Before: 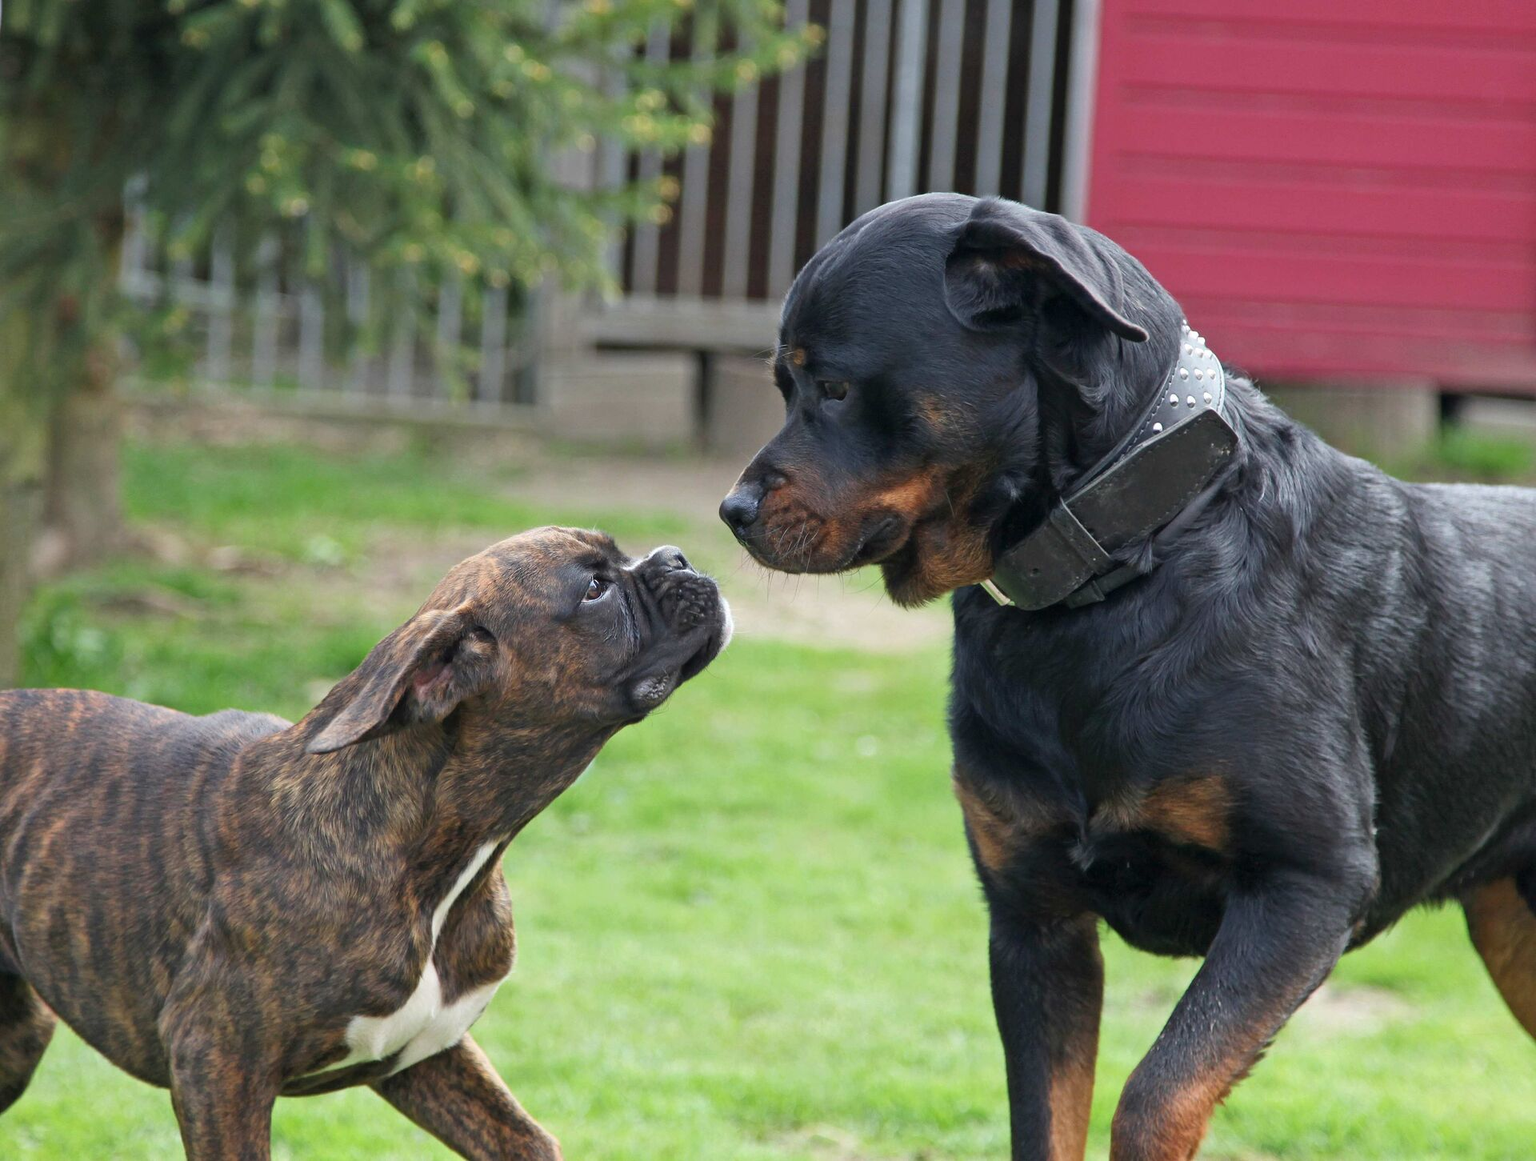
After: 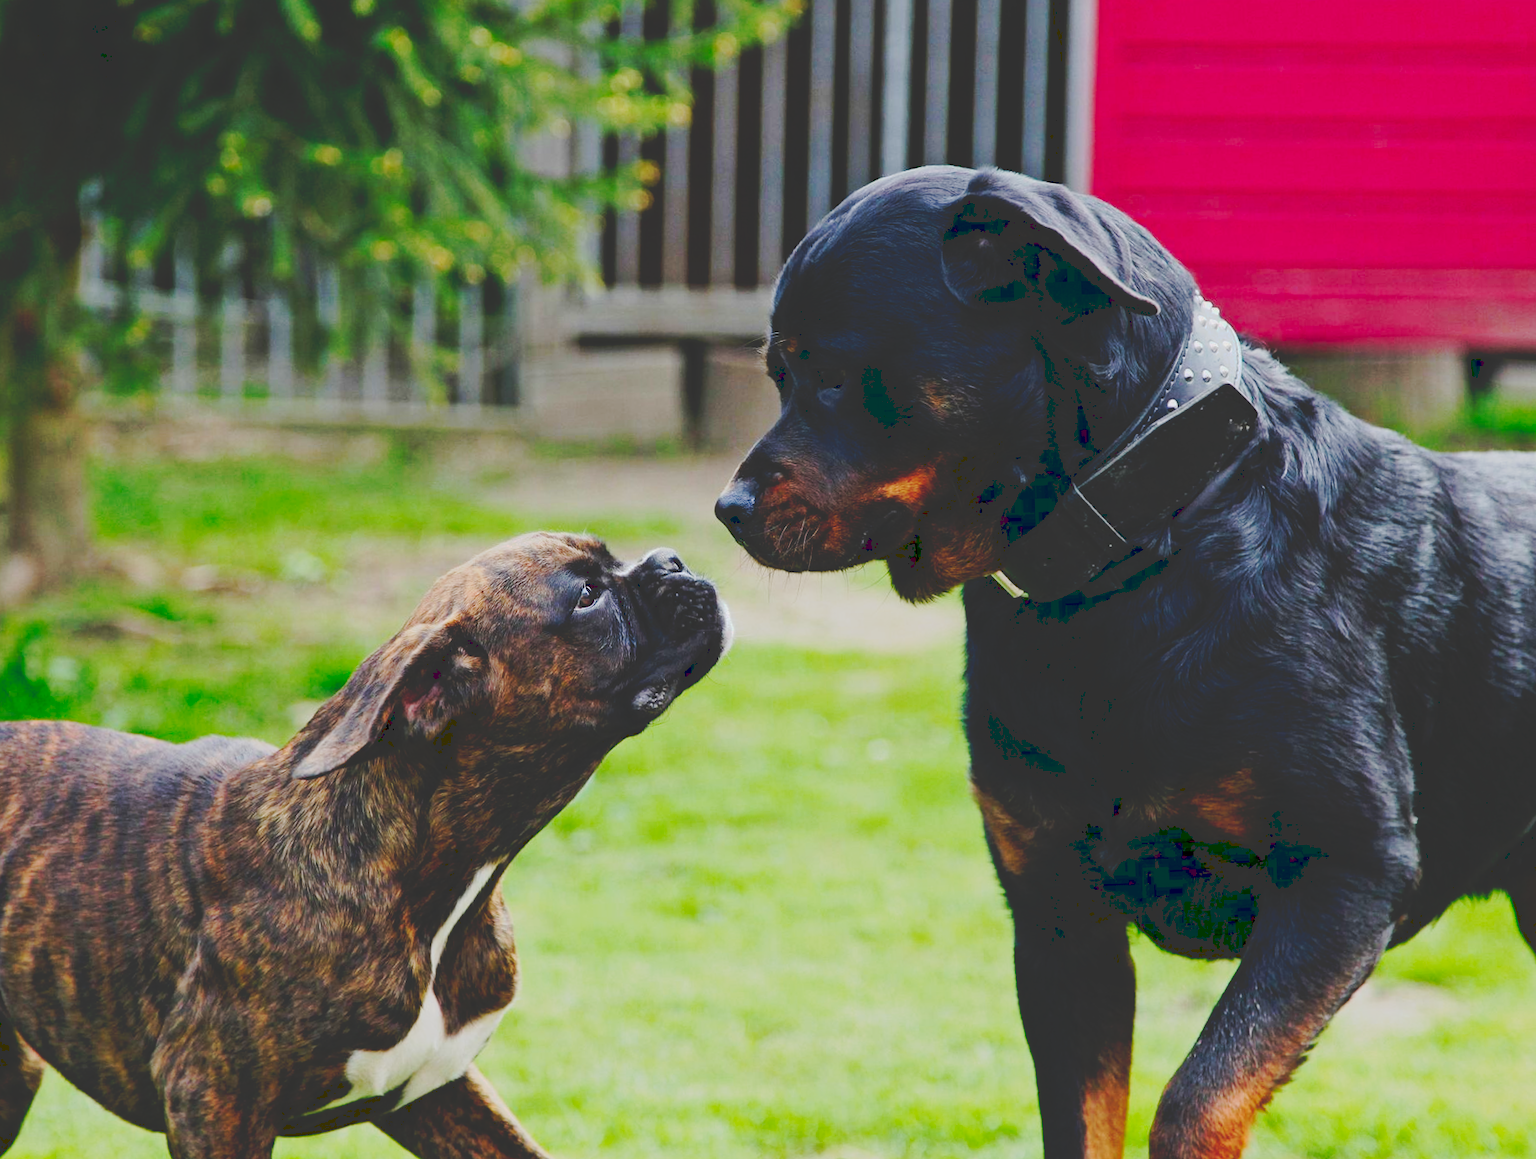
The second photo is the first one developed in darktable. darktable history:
rotate and perspective: rotation -2.12°, lens shift (vertical) 0.009, lens shift (horizontal) -0.008, automatic cropping original format, crop left 0.036, crop right 0.964, crop top 0.05, crop bottom 0.959
tone curve: curves: ch0 [(0, 0) (0.003, 0.198) (0.011, 0.198) (0.025, 0.198) (0.044, 0.198) (0.069, 0.201) (0.1, 0.202) (0.136, 0.207) (0.177, 0.212) (0.224, 0.222) (0.277, 0.27) (0.335, 0.332) (0.399, 0.422) (0.468, 0.542) (0.543, 0.626) (0.623, 0.698) (0.709, 0.764) (0.801, 0.82) (0.898, 0.863) (1, 1)], preserve colors none
contrast brightness saturation: contrast 0.08, saturation 0.2
color correction: saturation 1.11
exposure: black level correction 0.006, exposure -0.226 EV, compensate highlight preservation false
